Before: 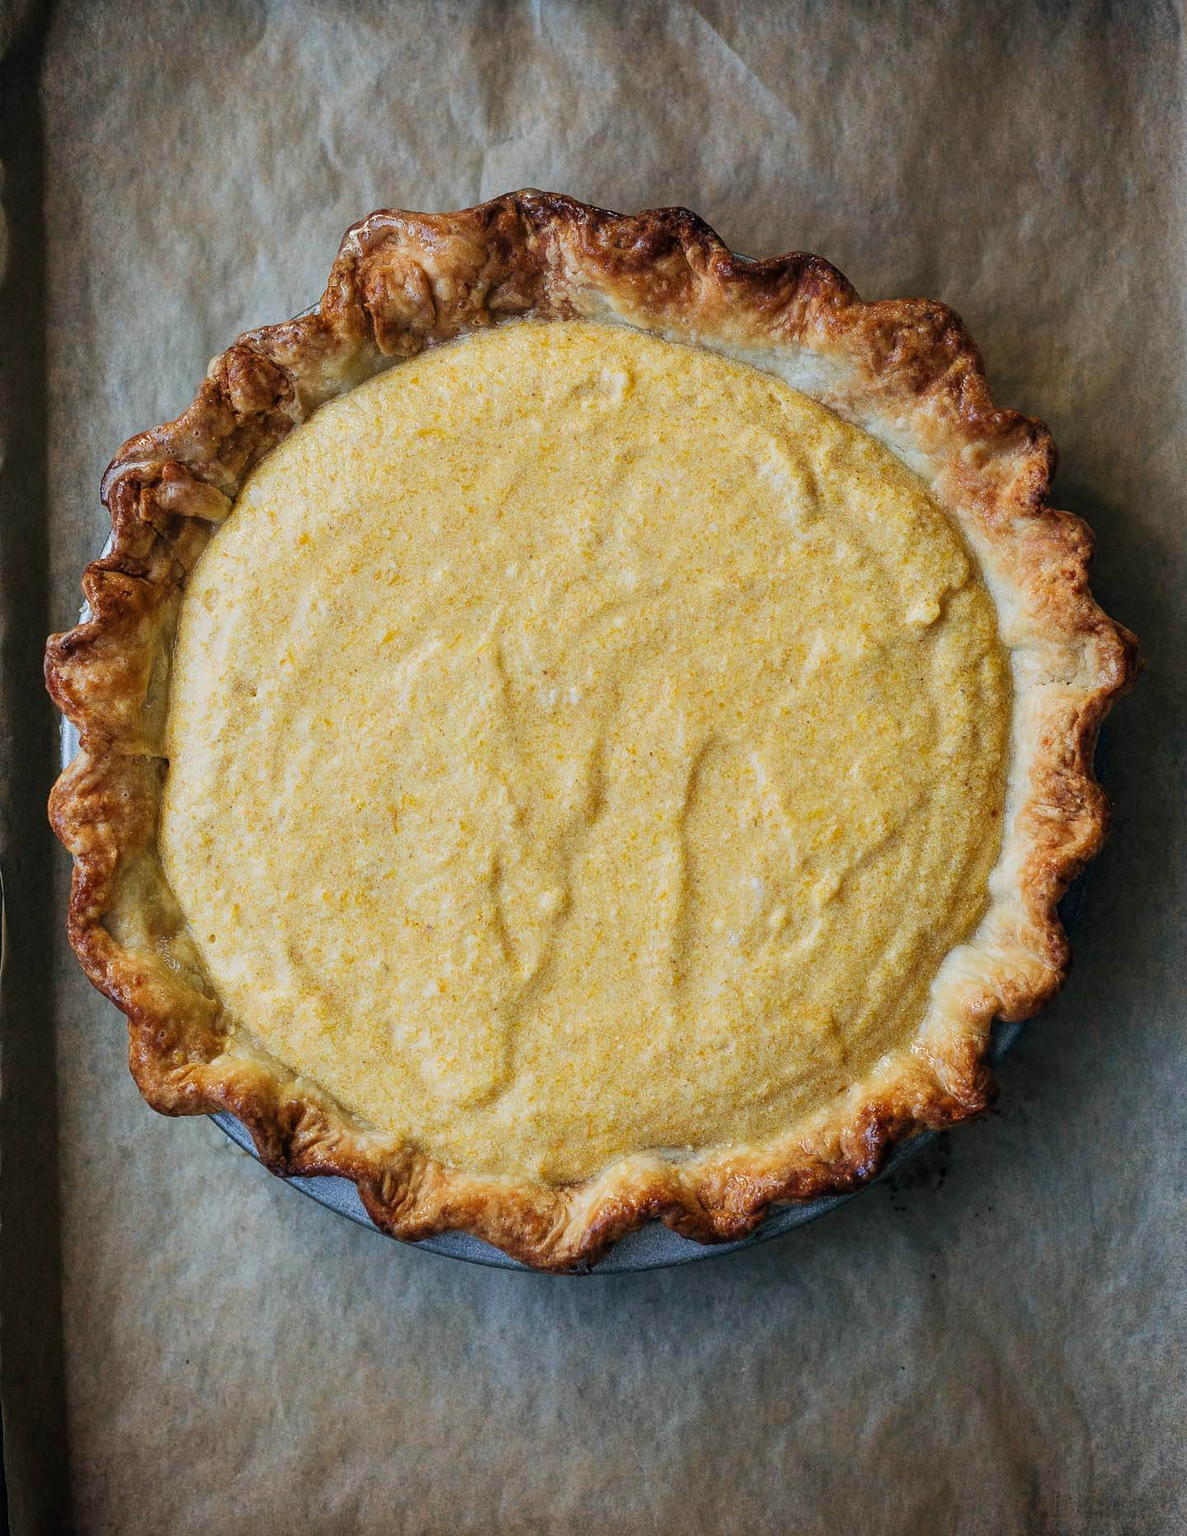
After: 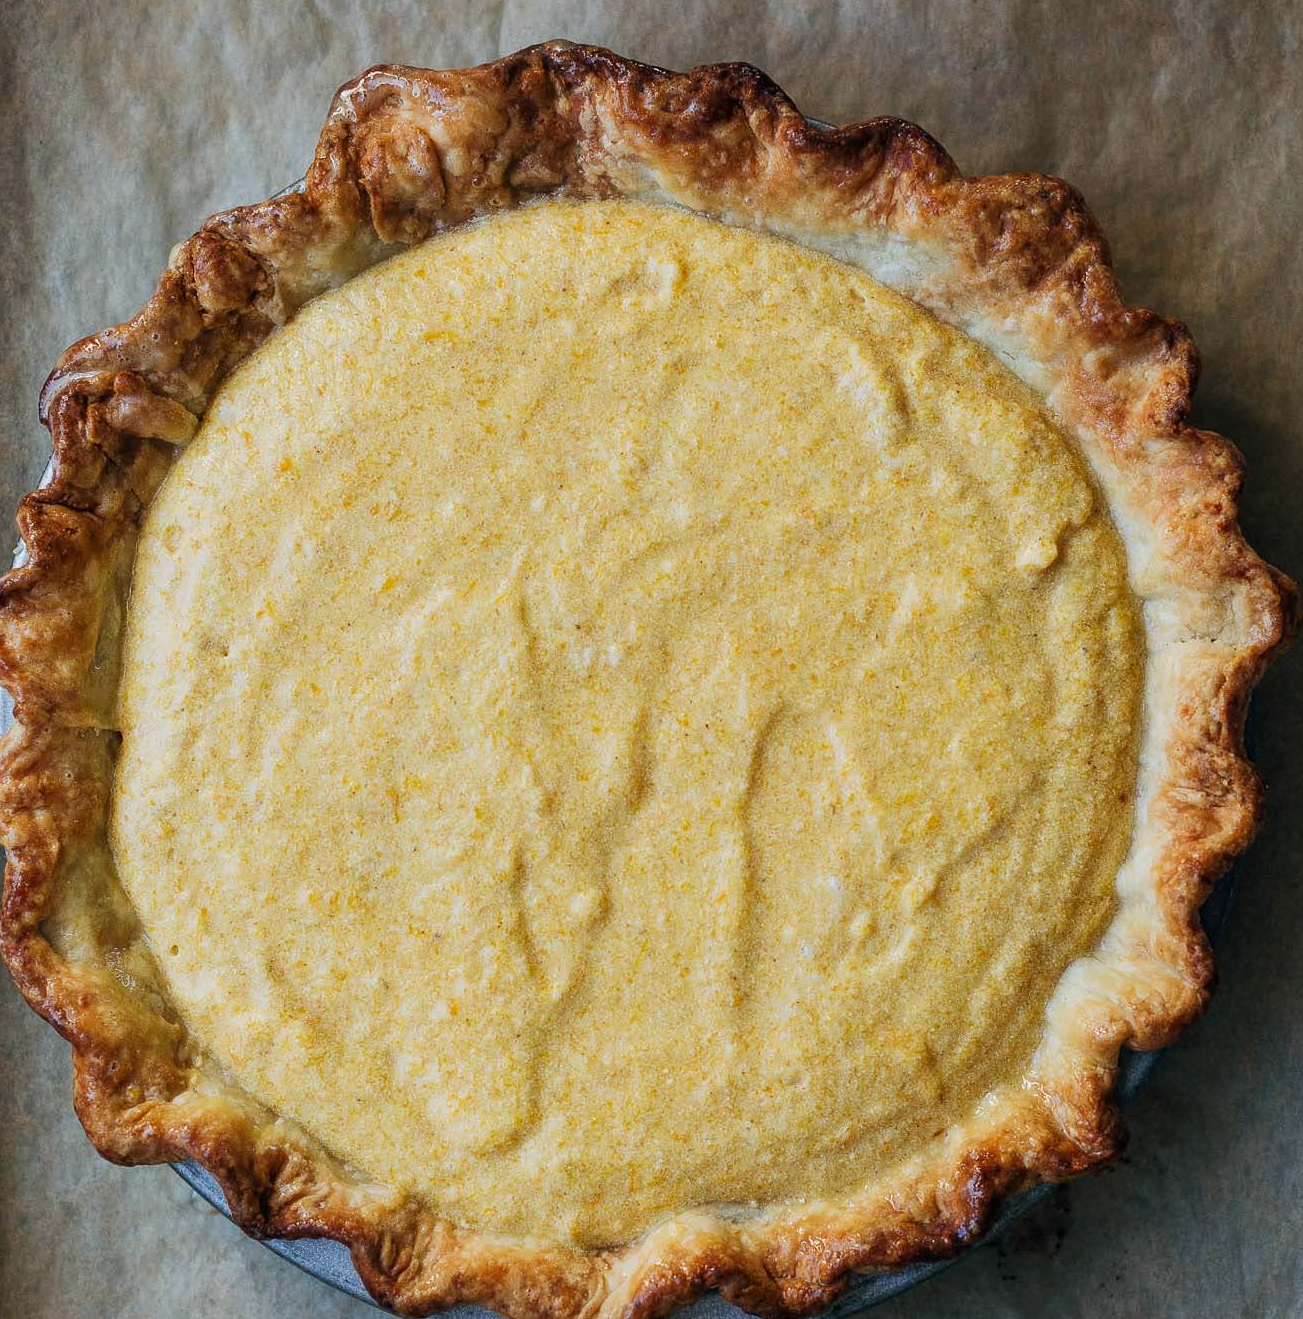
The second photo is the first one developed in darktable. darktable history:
crop: left 5.822%, top 10.177%, right 3.69%, bottom 19.035%
